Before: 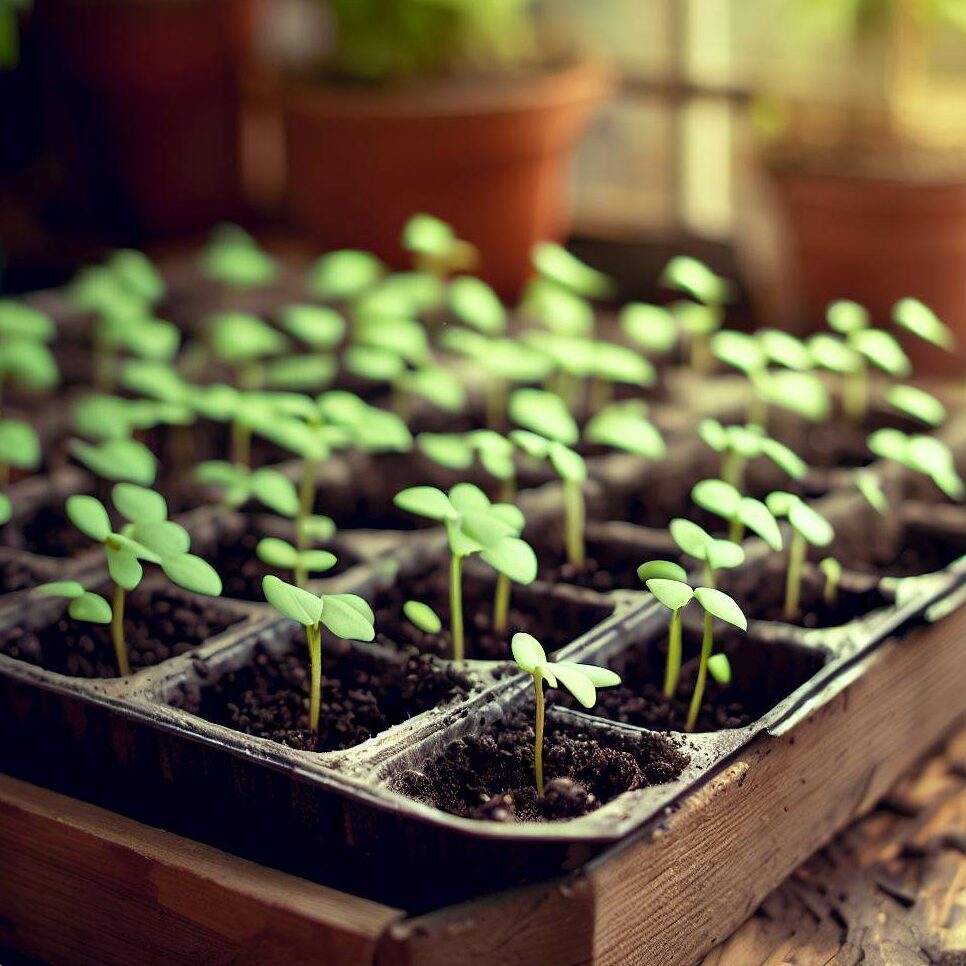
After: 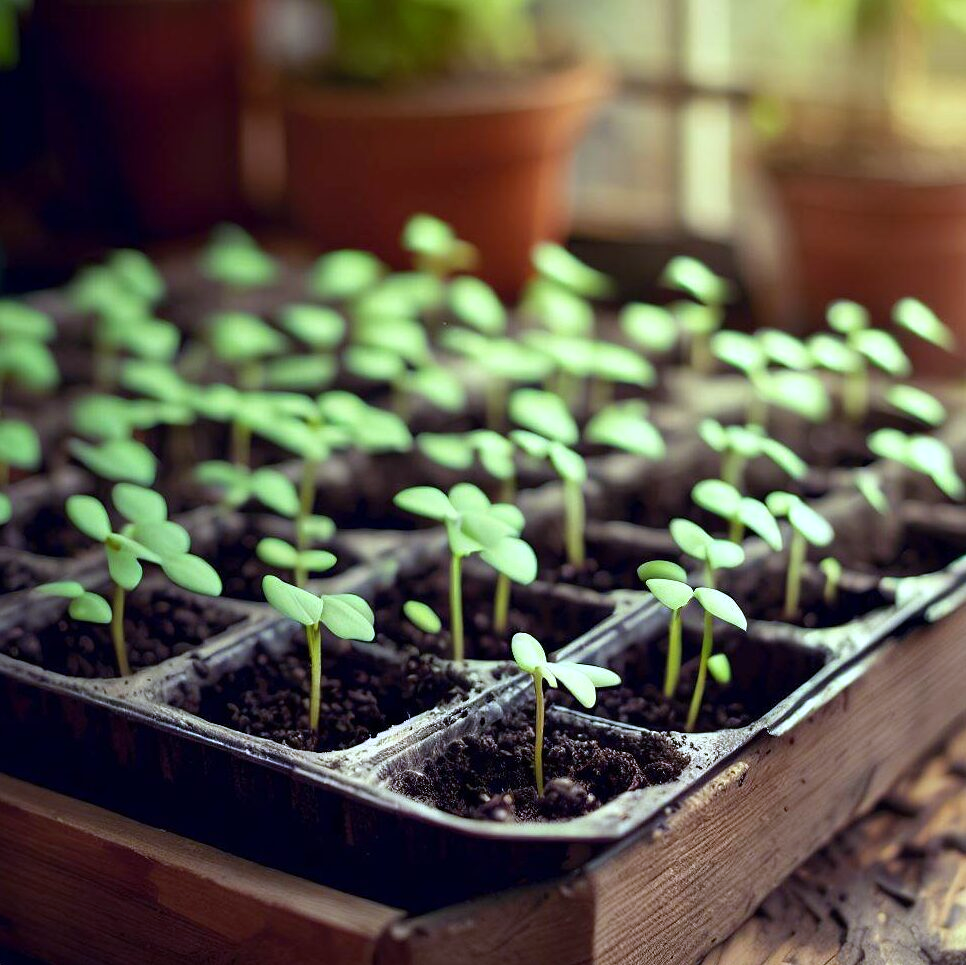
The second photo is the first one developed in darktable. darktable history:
crop: bottom 0.071%
white balance: red 0.948, green 1.02, blue 1.176
